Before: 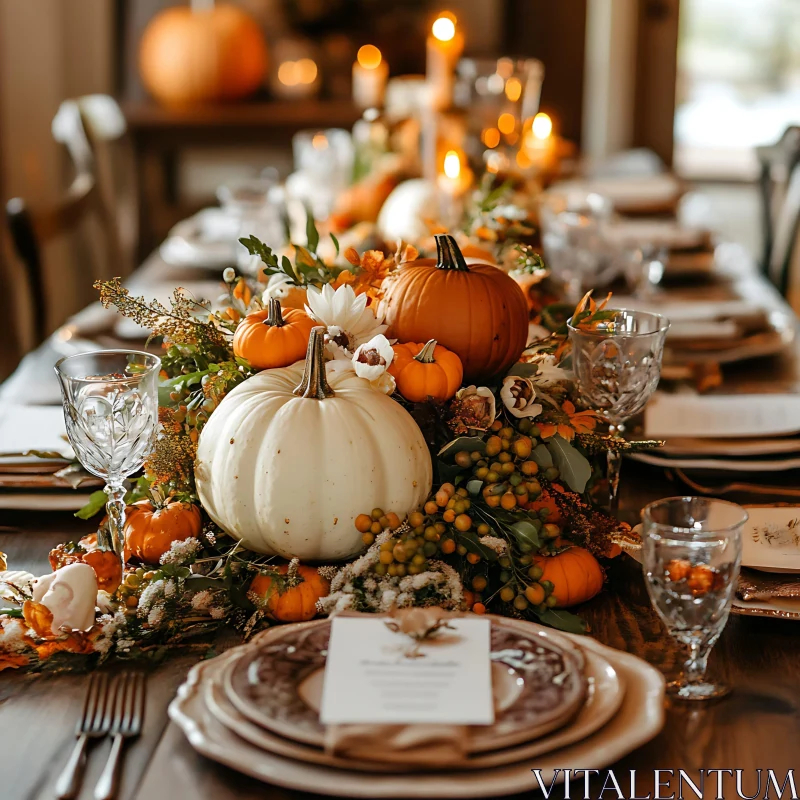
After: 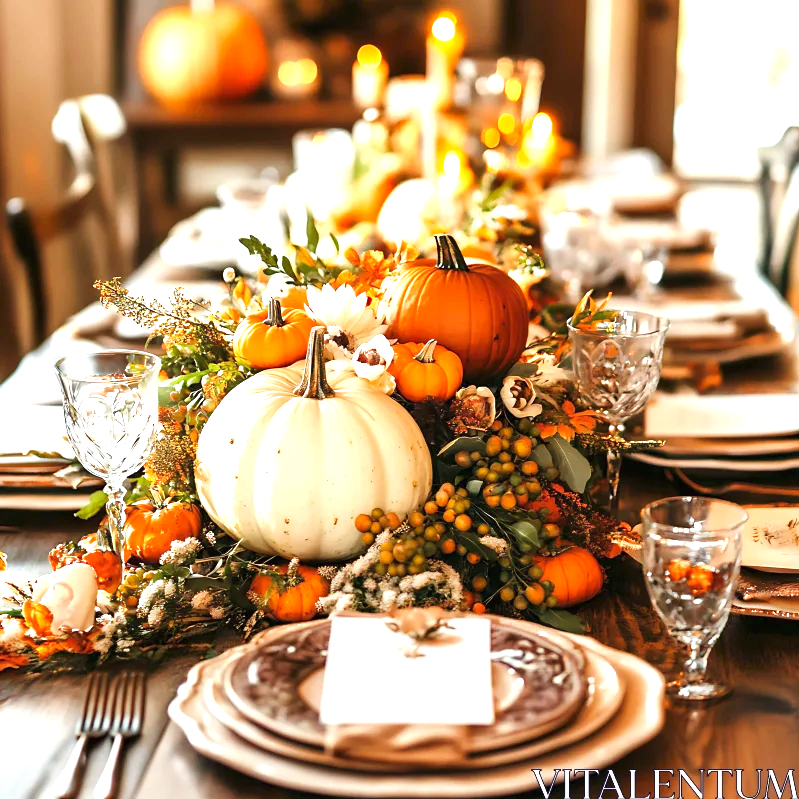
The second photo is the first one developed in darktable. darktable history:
exposure: black level correction 0, exposure 1.457 EV, compensate highlight preservation false
tone curve: curves: ch0 [(0, 0) (0.266, 0.247) (0.741, 0.751) (1, 1)], preserve colors none
crop: left 0.079%
